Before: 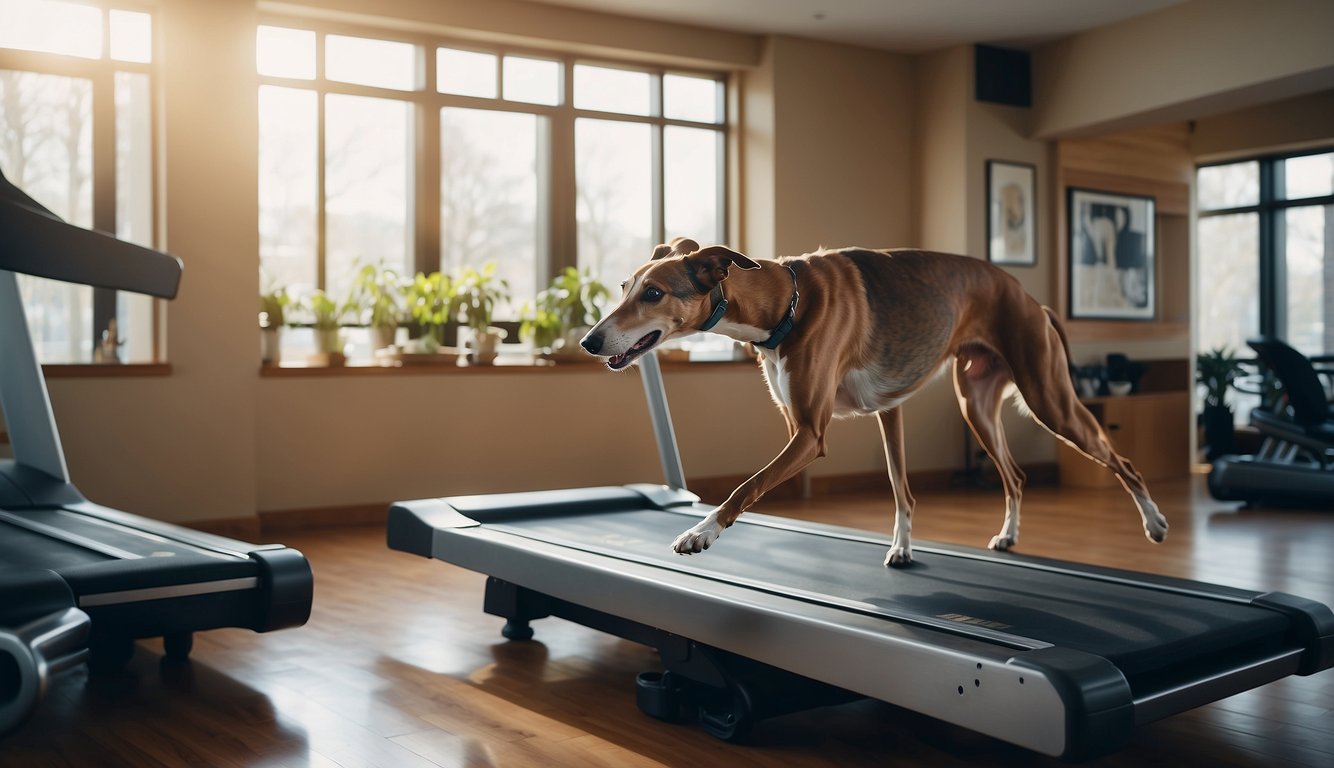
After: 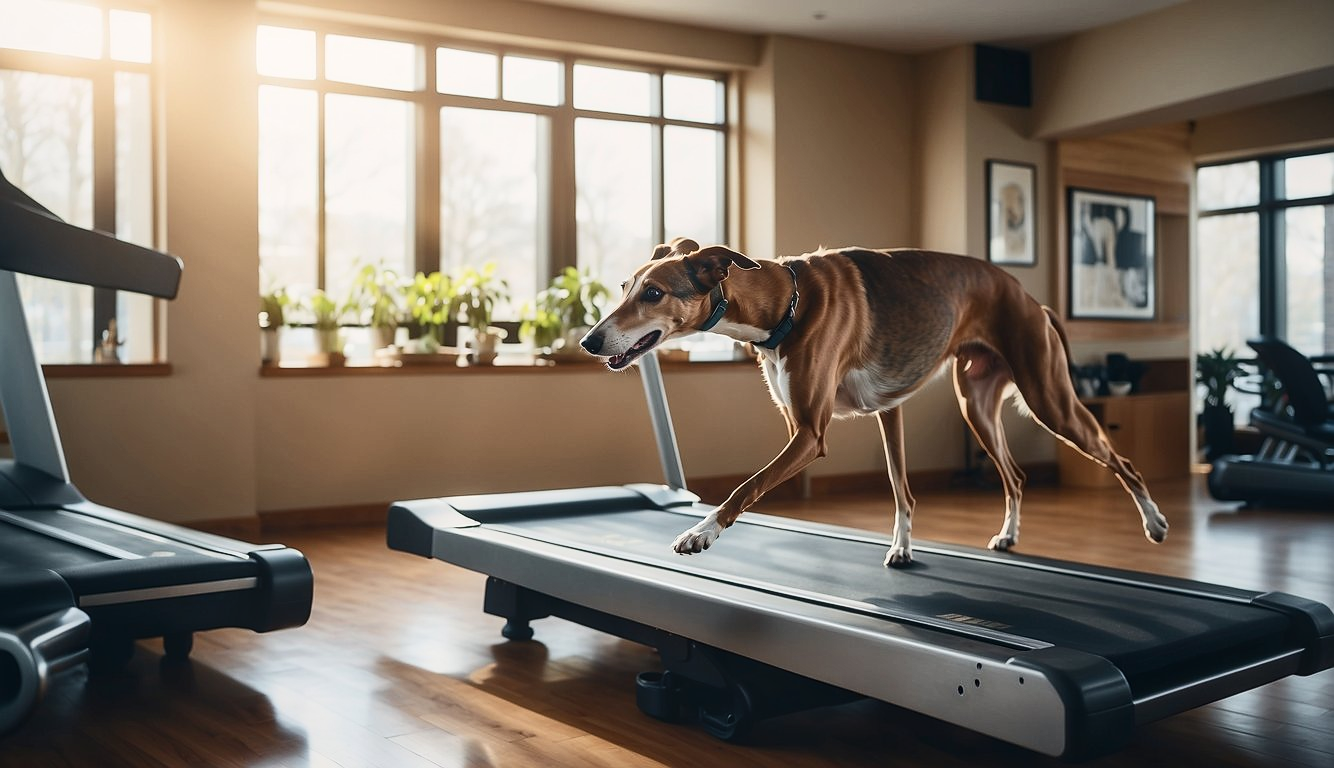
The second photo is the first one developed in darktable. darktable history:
local contrast: detail 110%
sharpen: radius 1.458, amount 0.398, threshold 1.271
contrast brightness saturation: contrast 0.24, brightness 0.09
